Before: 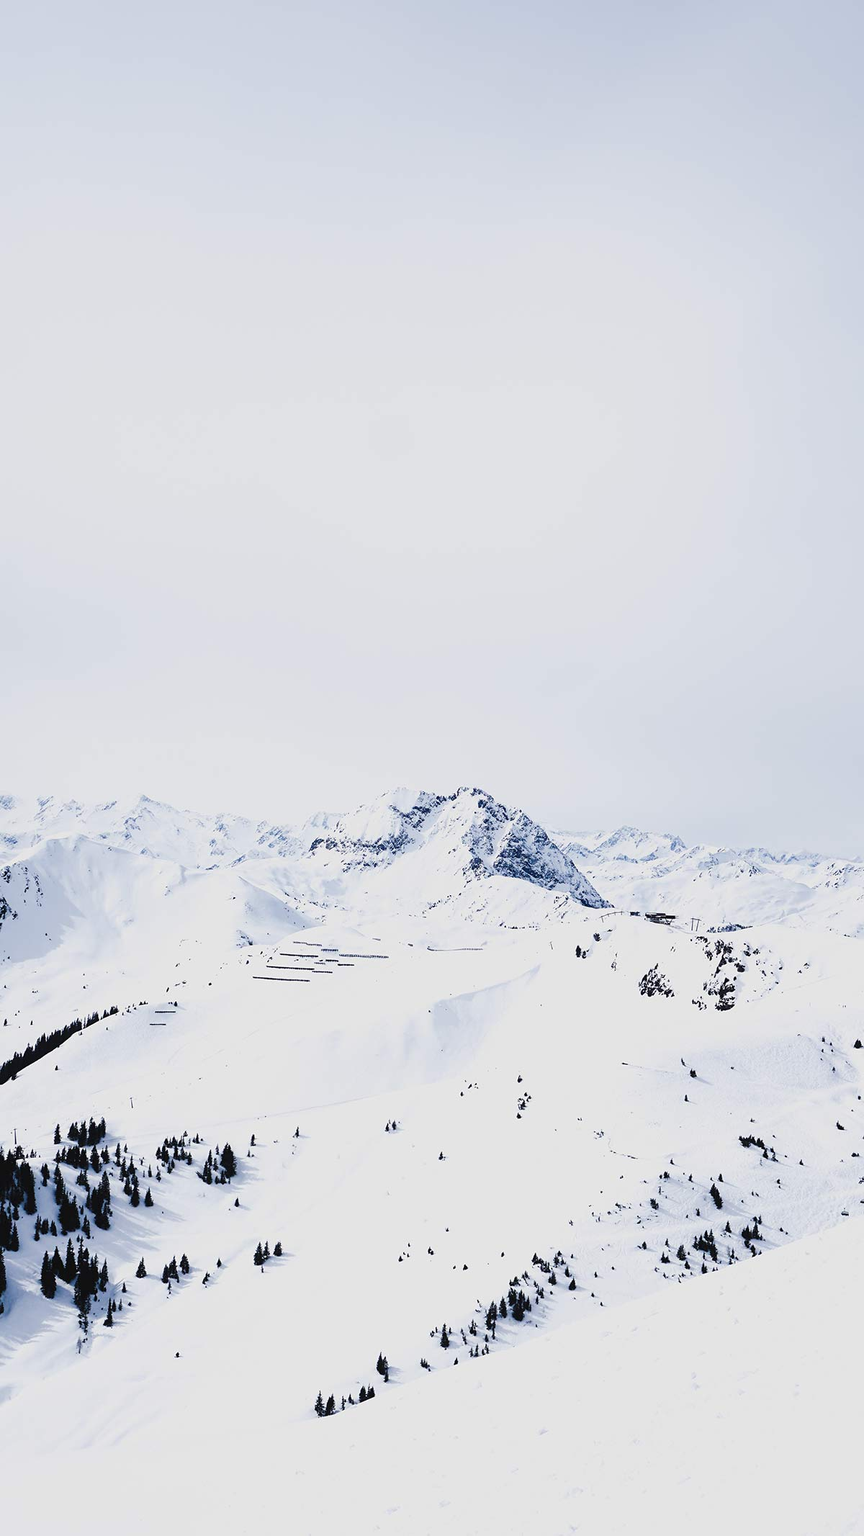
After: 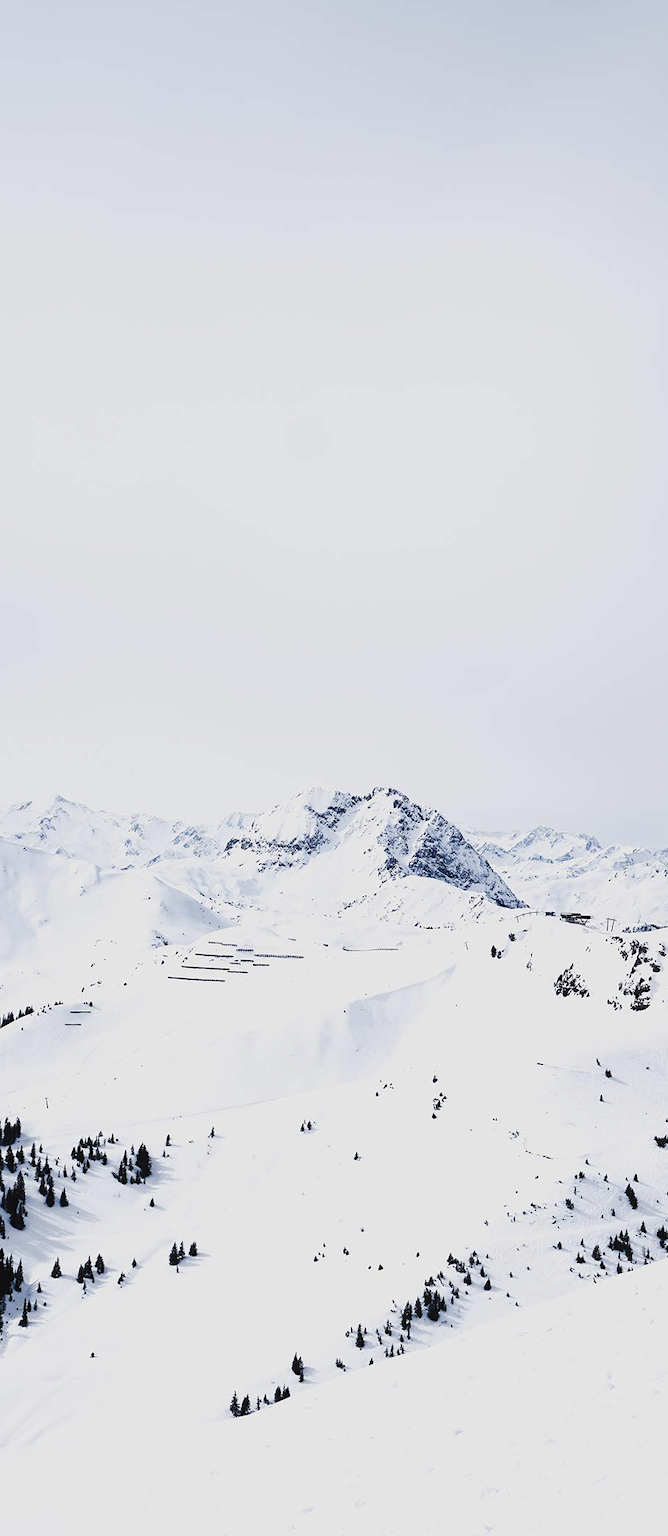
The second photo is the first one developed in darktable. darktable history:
color correction: highlights b* -0.046, saturation 0.848
crop: left 9.847%, right 12.667%
